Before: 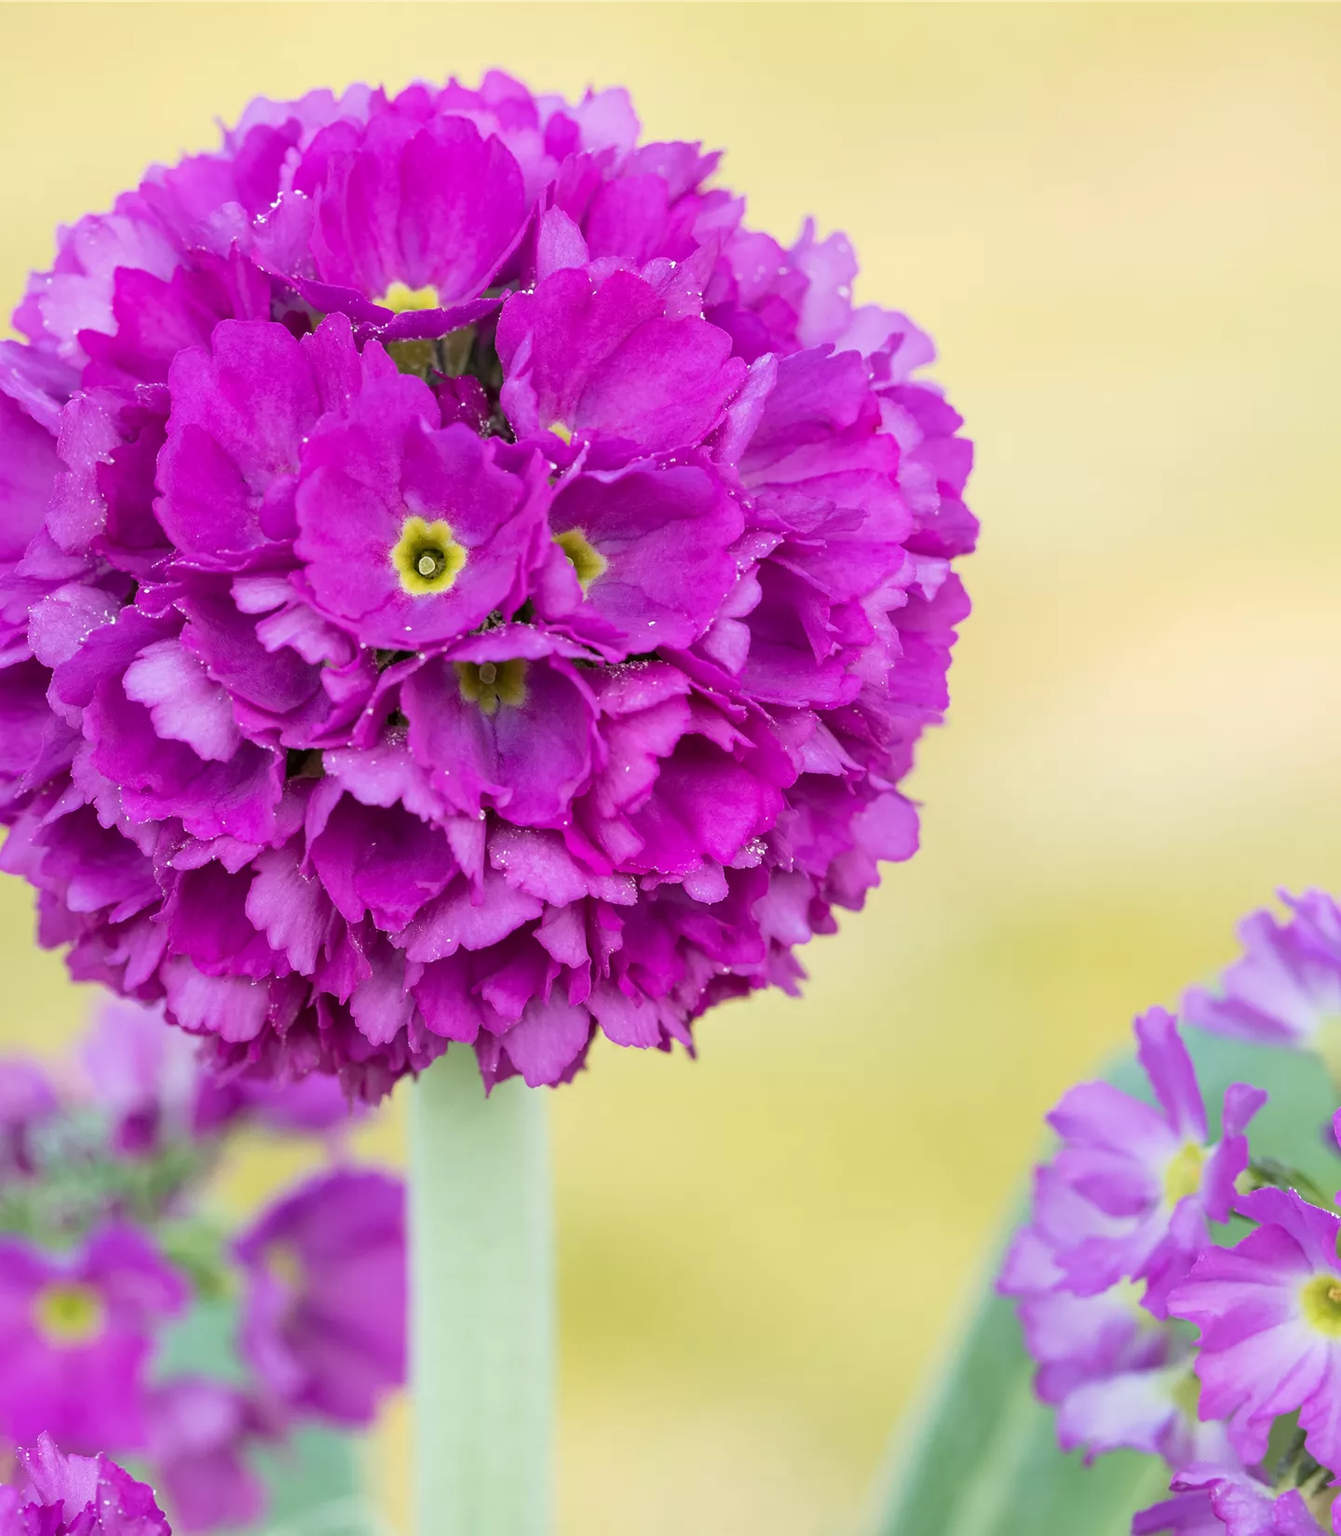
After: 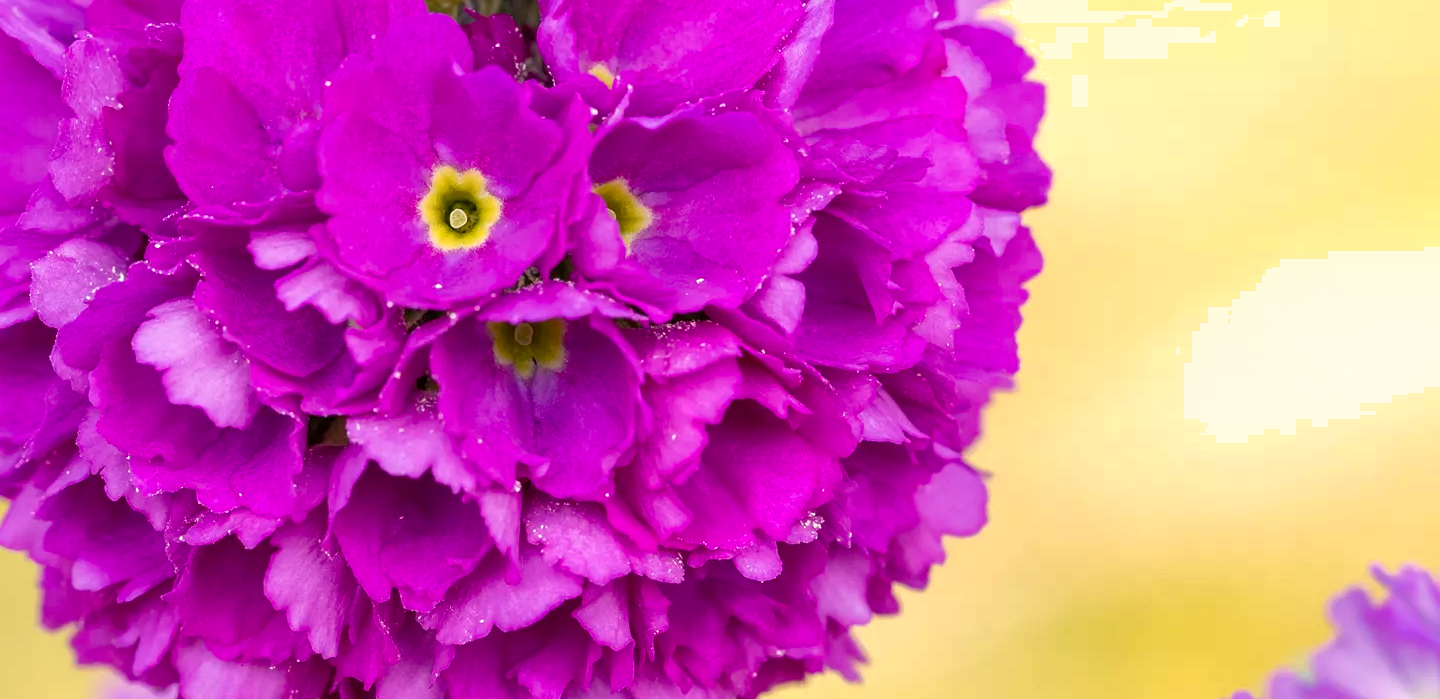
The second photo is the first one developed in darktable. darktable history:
crop and rotate: top 23.6%, bottom 33.981%
color balance rgb: highlights gain › chroma 2.392%, highlights gain › hue 36.67°, perceptual saturation grading › global saturation 20%, perceptual saturation grading › highlights -25.556%, perceptual saturation grading › shadows 25.031%, perceptual brilliance grading › highlights 9.237%, perceptual brilliance grading › shadows -4.58%
shadows and highlights: on, module defaults
